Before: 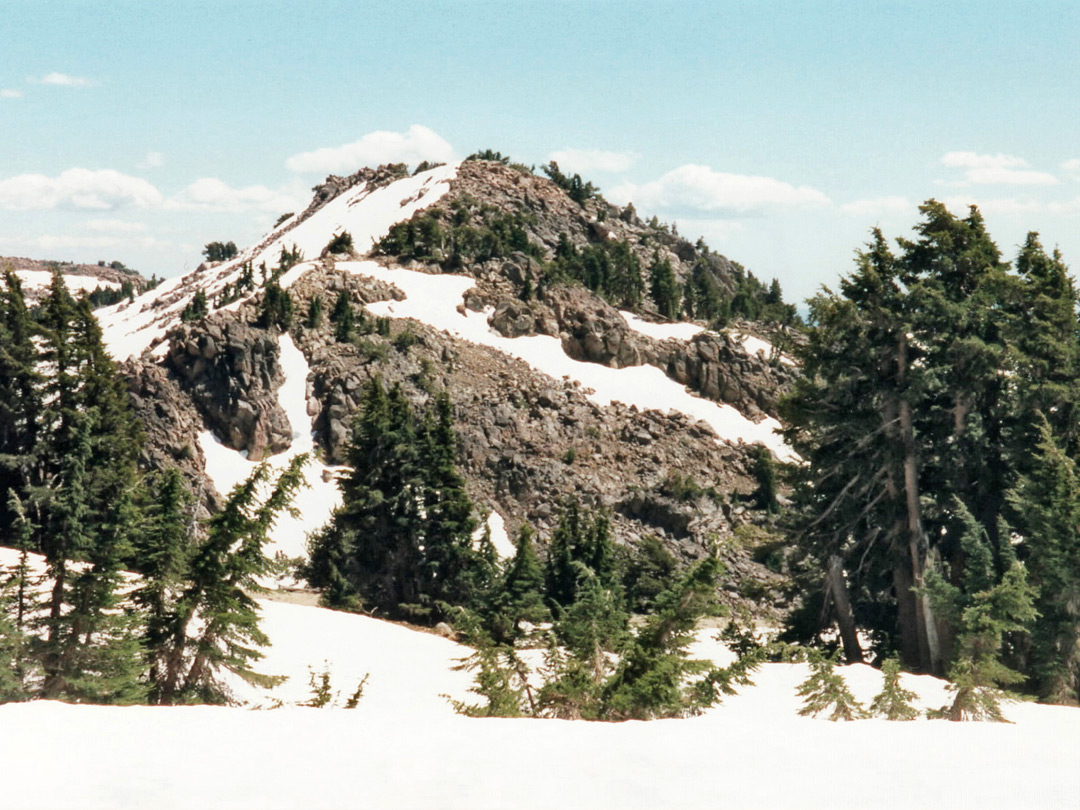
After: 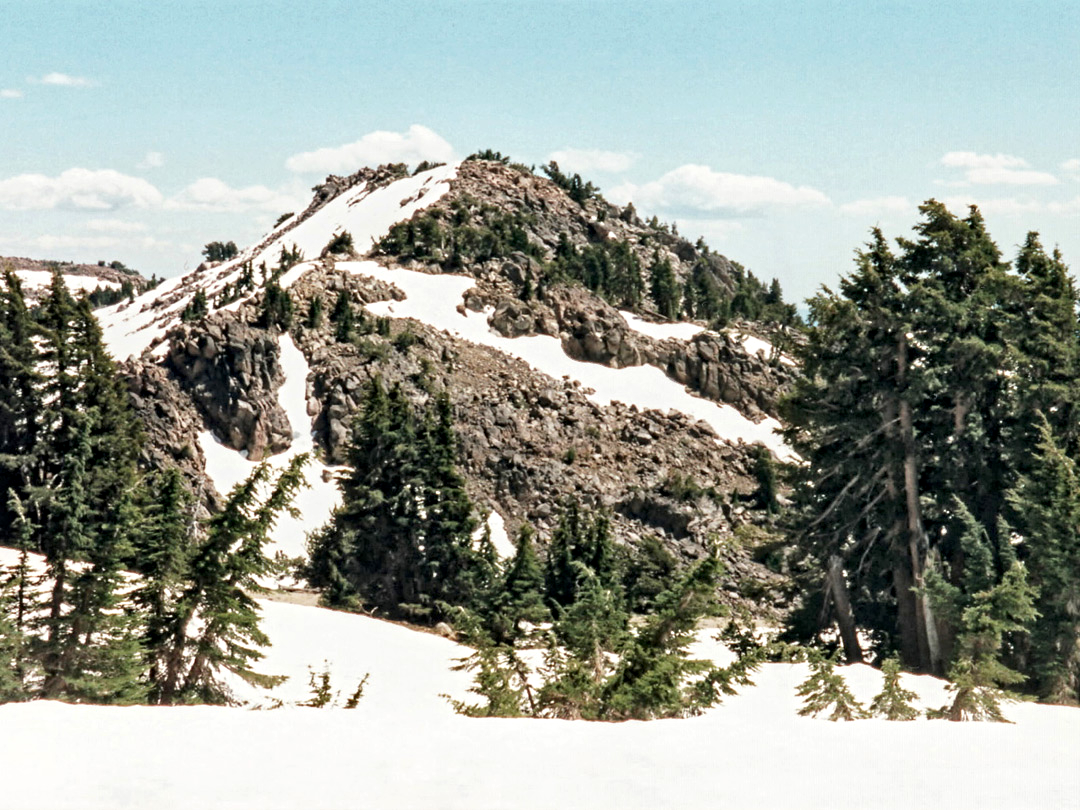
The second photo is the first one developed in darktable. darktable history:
contrast equalizer: y [[0.5, 0.501, 0.525, 0.597, 0.58, 0.514], [0.5 ×6], [0.5 ×6], [0 ×6], [0 ×6]]
